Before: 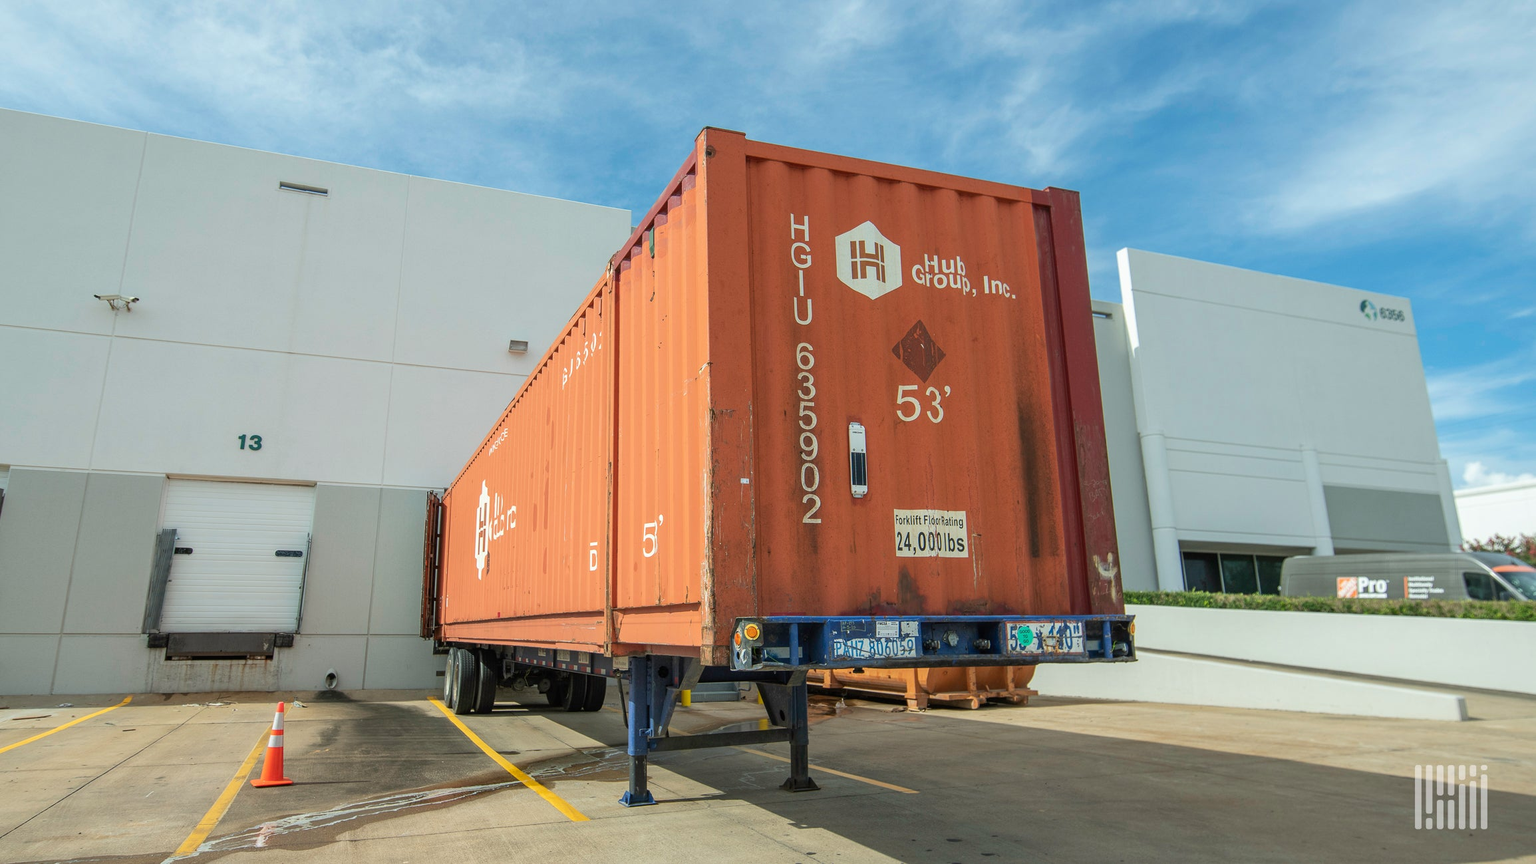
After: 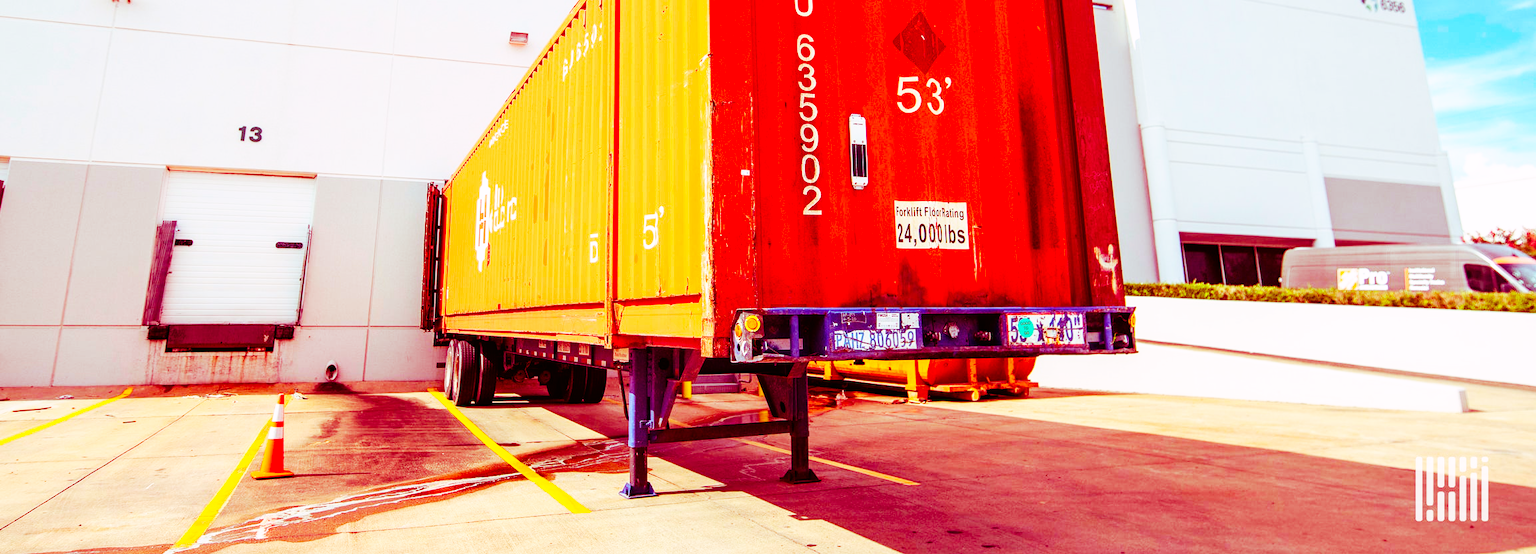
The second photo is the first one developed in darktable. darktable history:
base curve: curves: ch0 [(0, 0) (0.007, 0.004) (0.027, 0.03) (0.046, 0.07) (0.207, 0.54) (0.442, 0.872) (0.673, 0.972) (1, 1)], preserve colors none
crop and rotate: top 35.846%
color balance rgb: shadows lift › luminance -18.608%, shadows lift › chroma 35.297%, linear chroma grading › global chroma 14.617%, perceptual saturation grading › global saturation 29.804%
color correction: highlights a* 3.01, highlights b* -1.3, shadows a* -0.08, shadows b* 2.13, saturation 0.981
